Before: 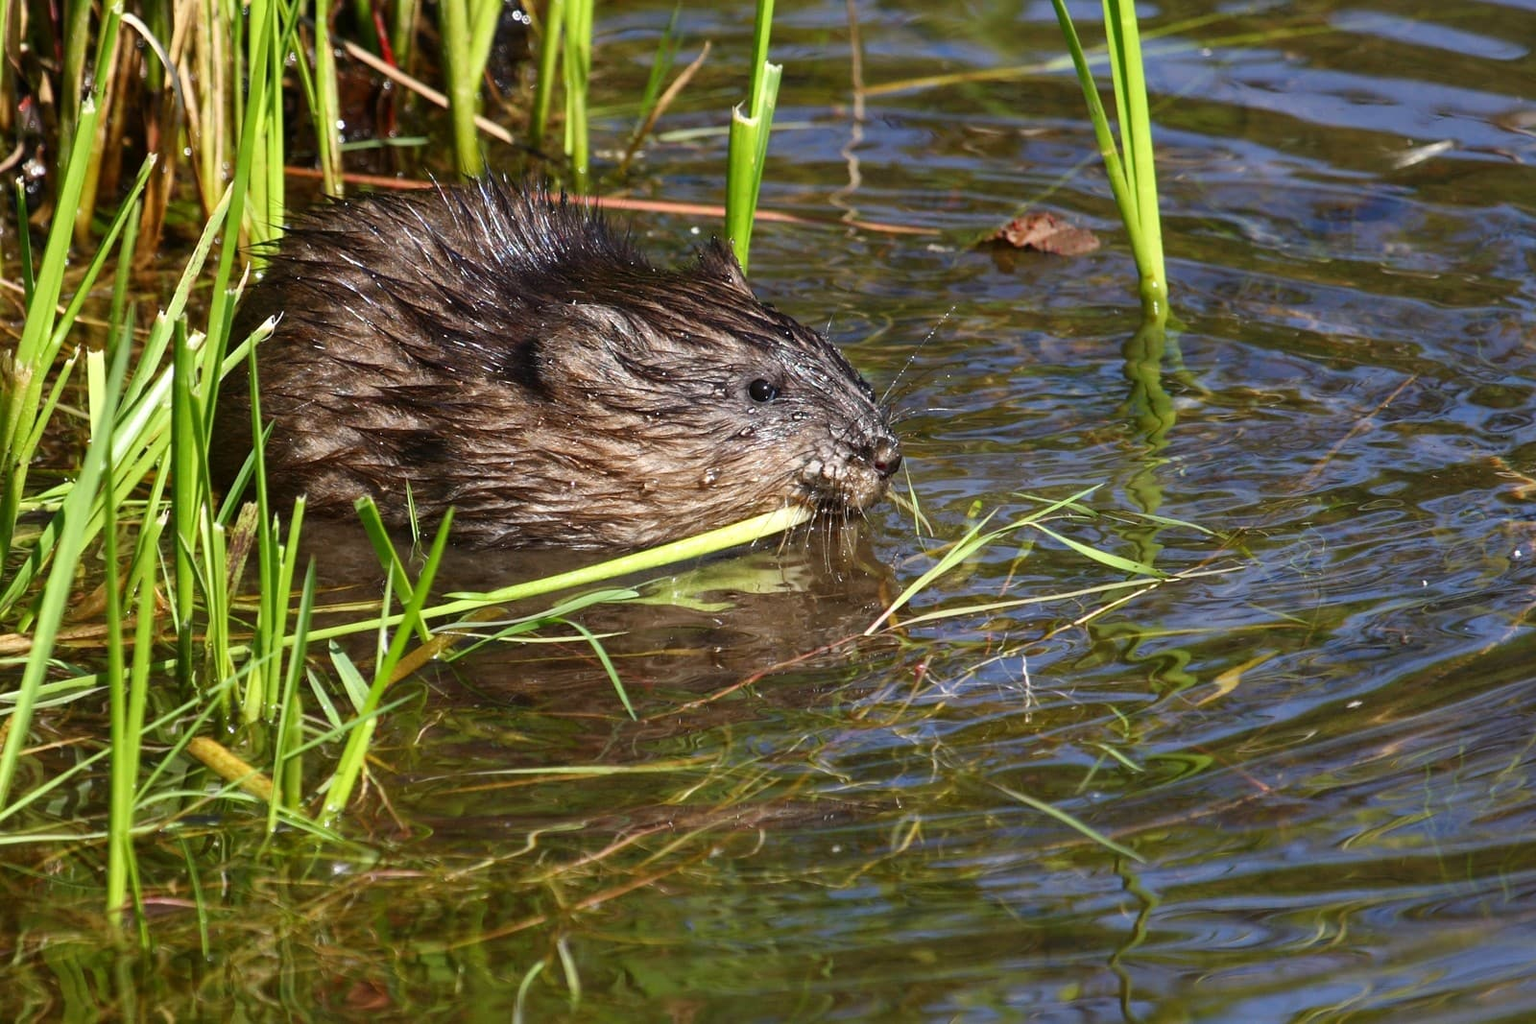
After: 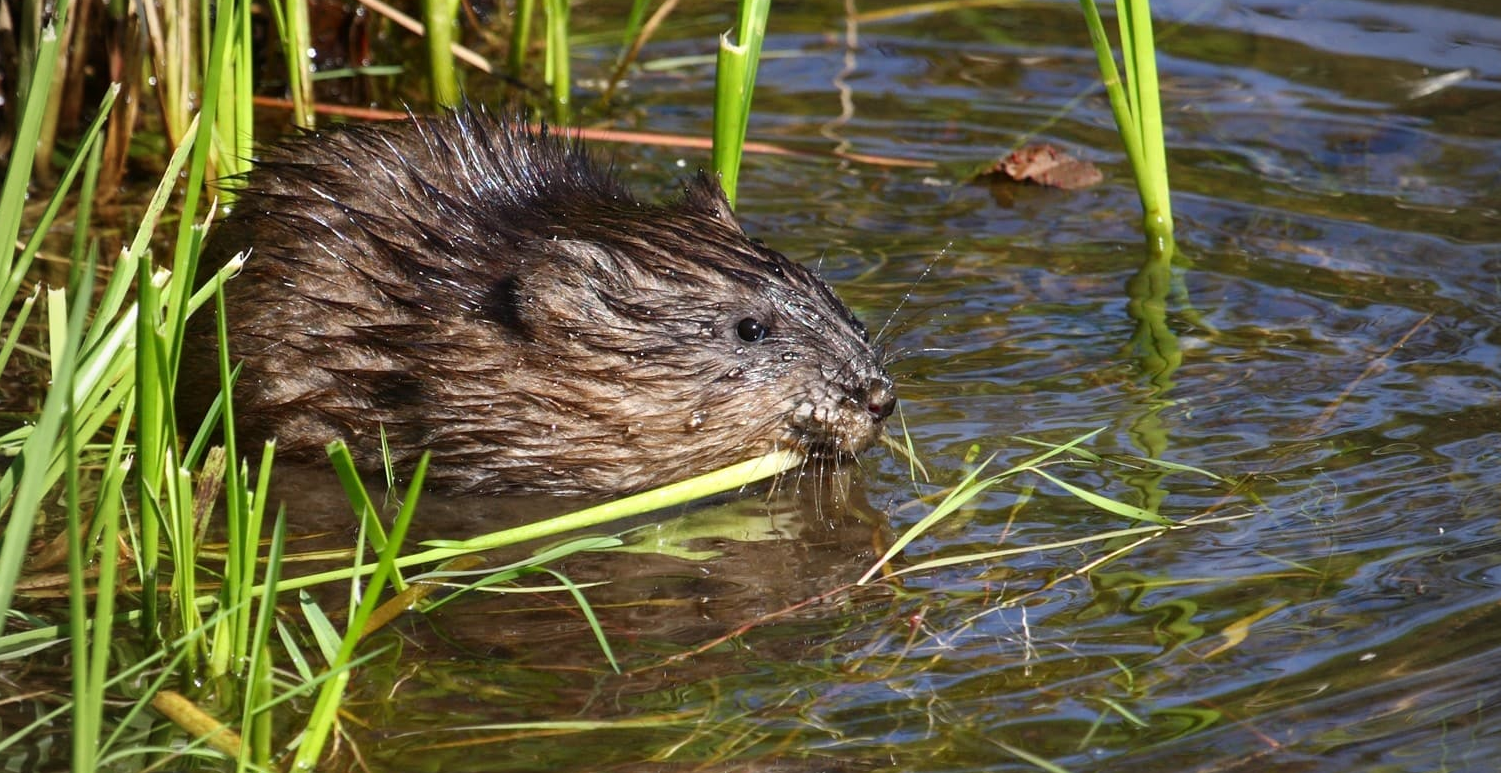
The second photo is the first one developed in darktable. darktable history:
vignetting: fall-off radius 60.92%
crop: left 2.737%, top 7.287%, right 3.421%, bottom 20.179%
